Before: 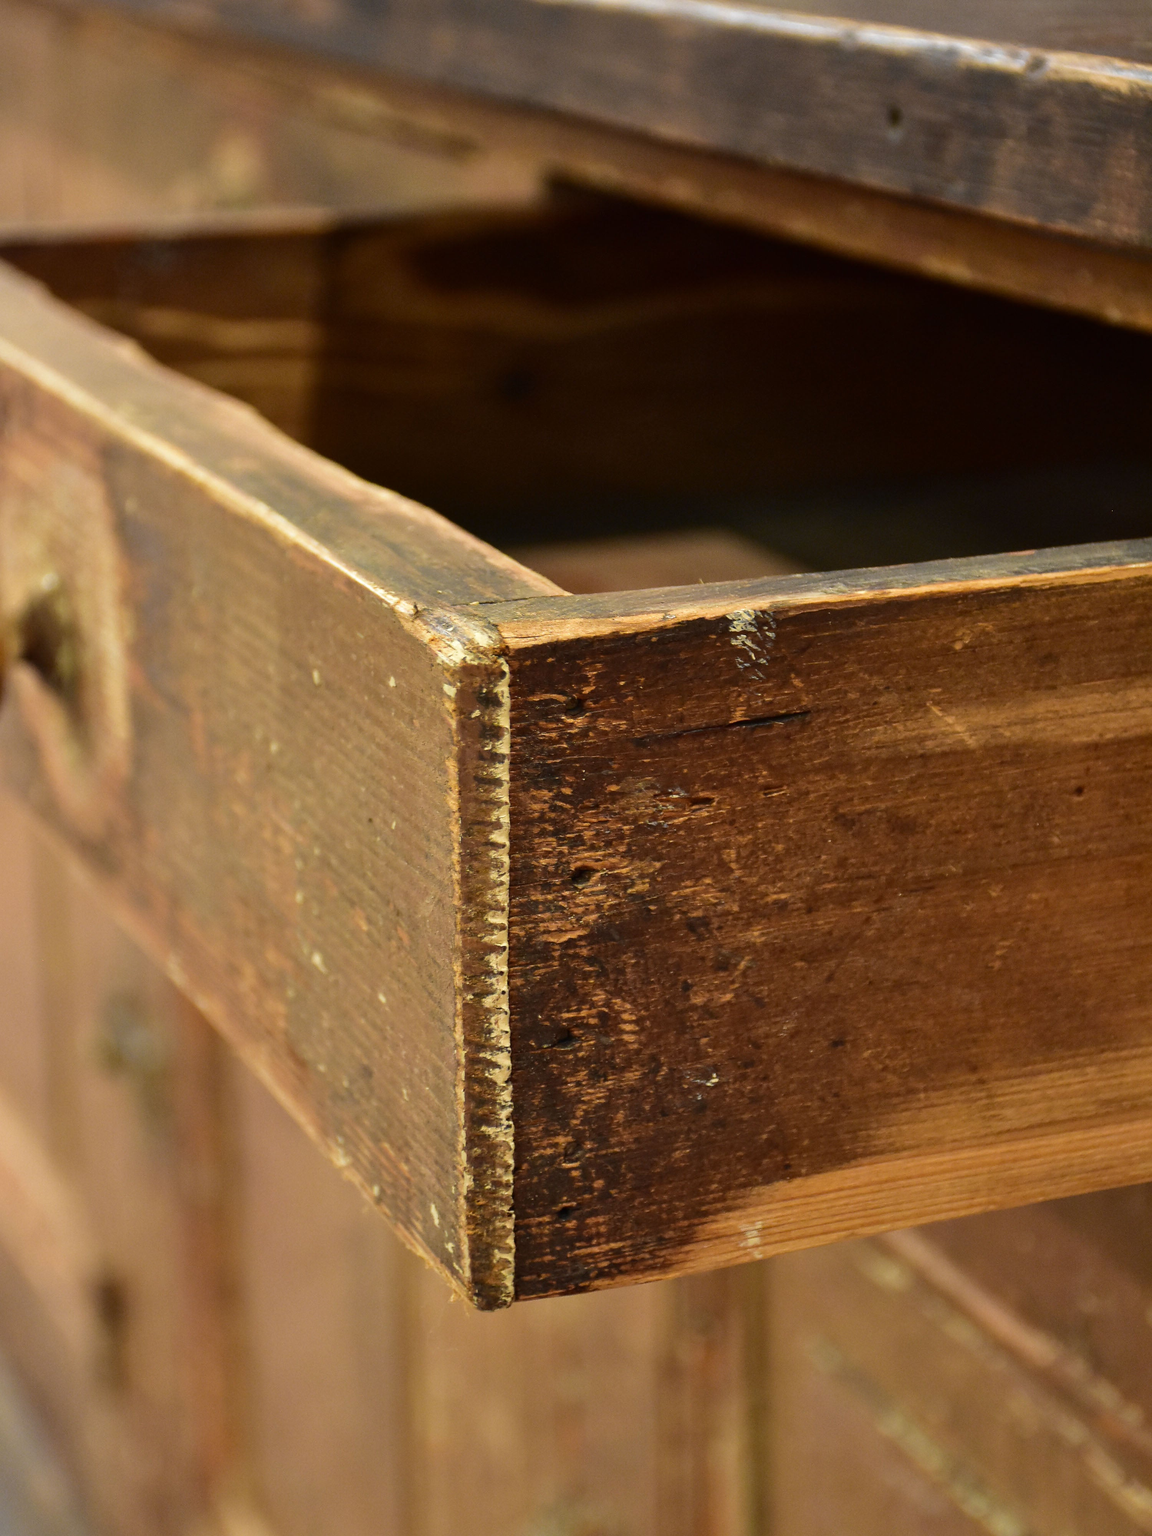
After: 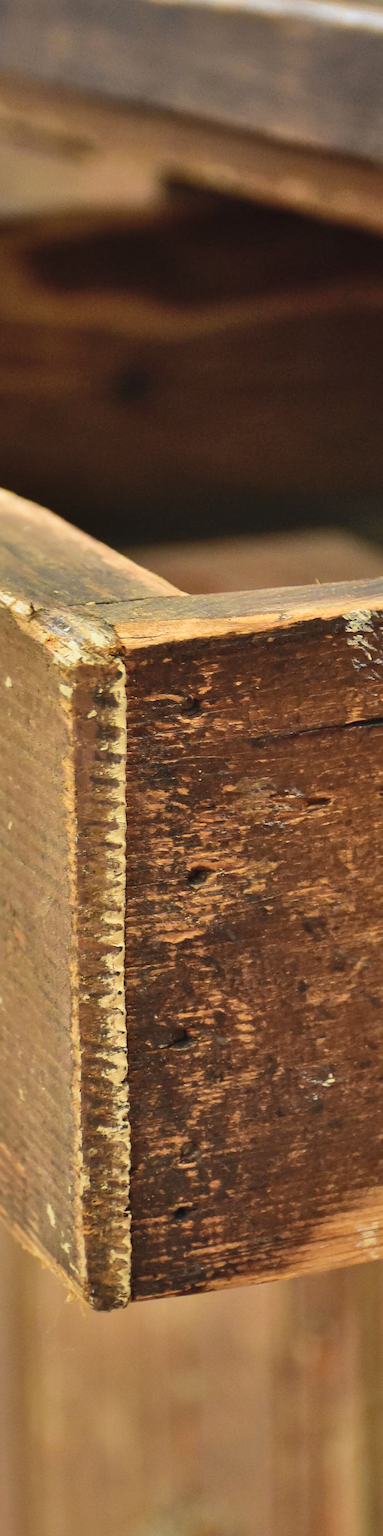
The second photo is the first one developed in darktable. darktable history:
contrast brightness saturation: contrast 0.14, brightness 0.21
crop: left 33.36%, right 33.36%
shadows and highlights: white point adjustment -3.64, highlights -63.34, highlights color adjustment 42%, soften with gaussian
